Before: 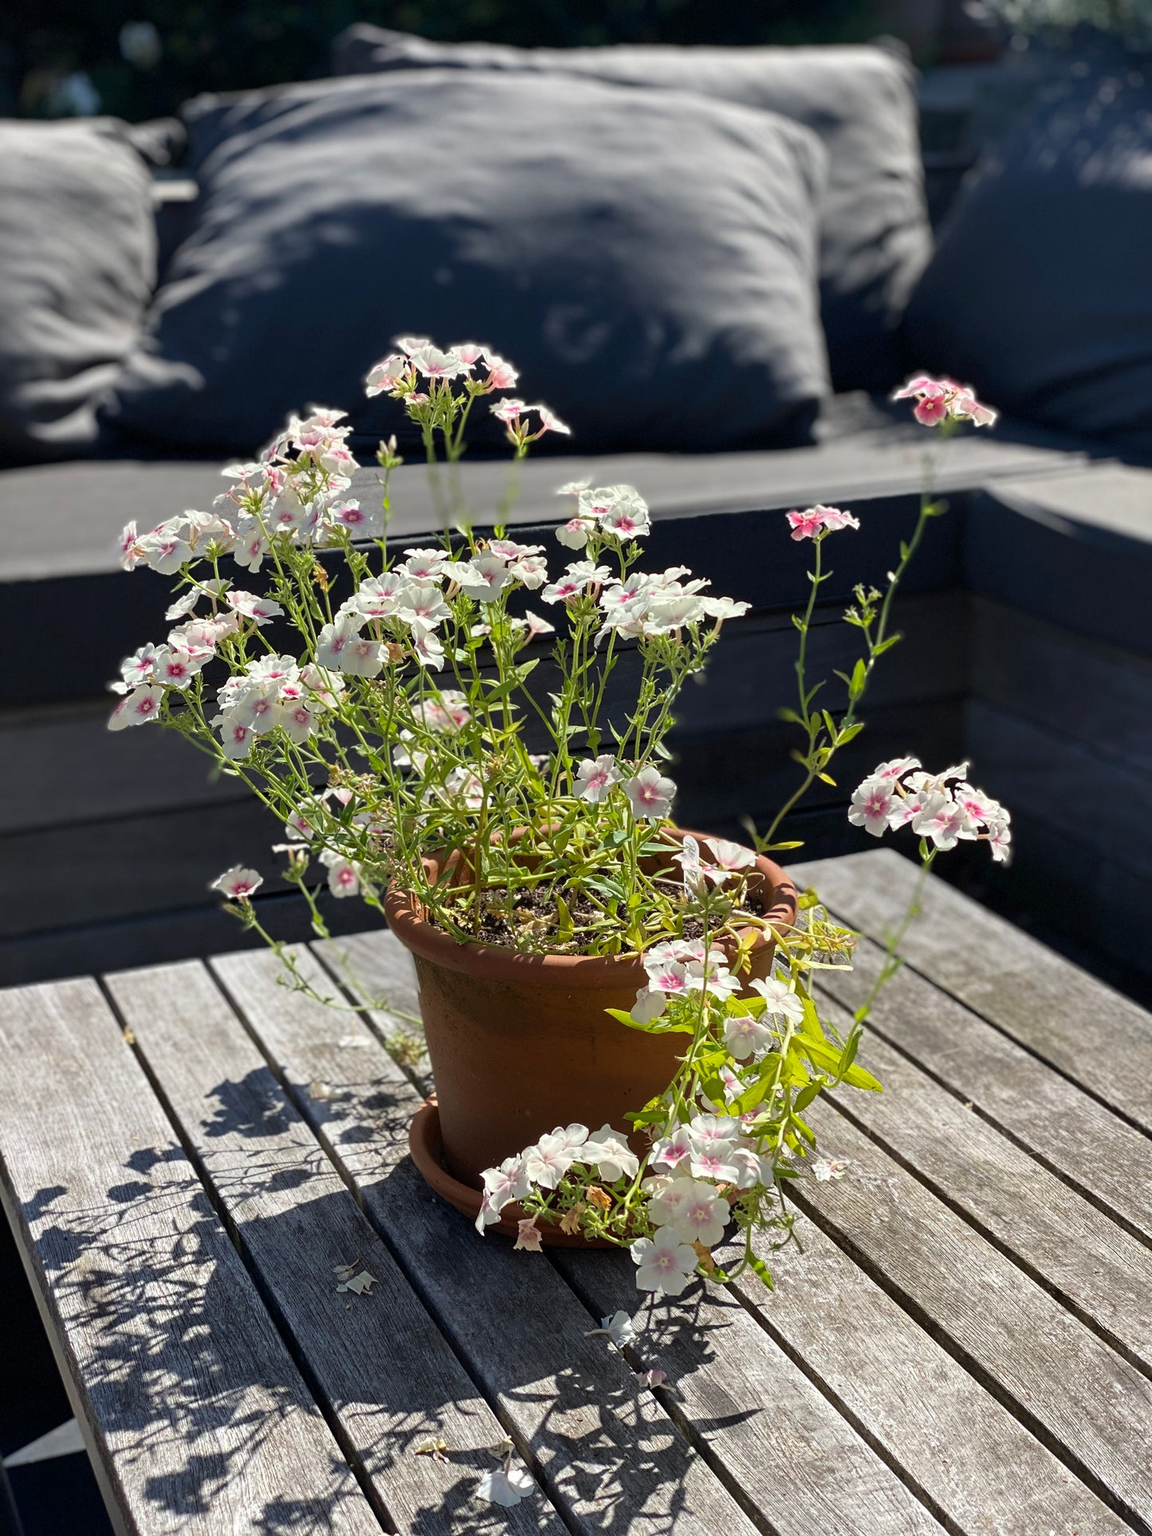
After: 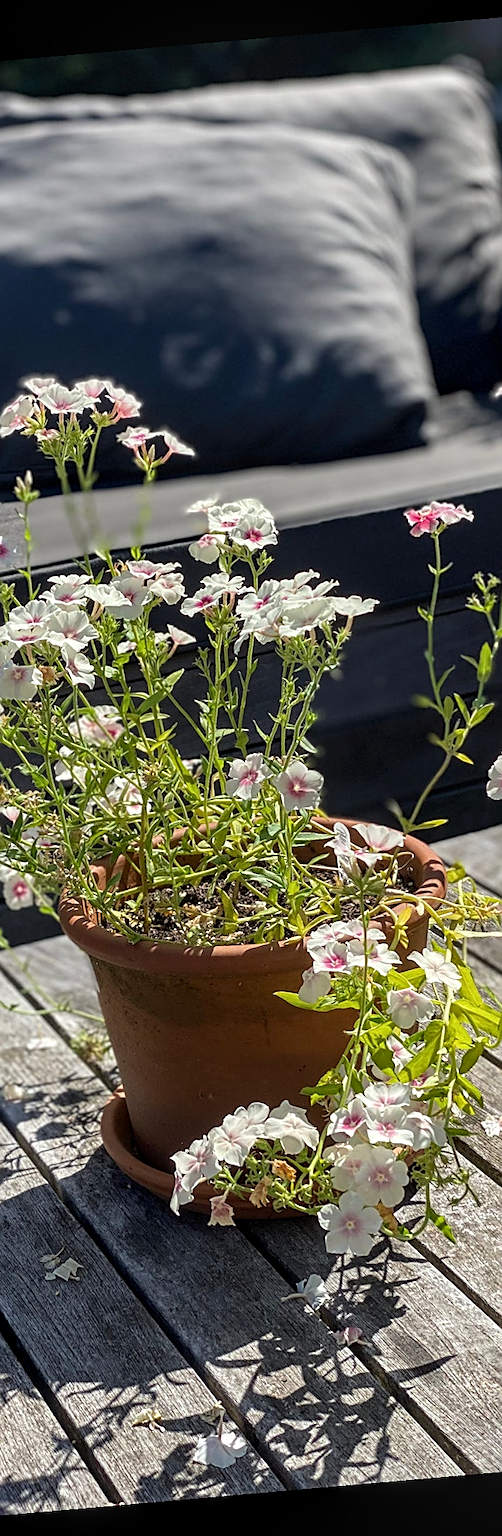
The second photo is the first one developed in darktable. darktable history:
exposure: exposure 0 EV, compensate highlight preservation false
sharpen: amount 0.55
rotate and perspective: rotation -4.98°, automatic cropping off
local contrast: detail 130%
crop: left 31.229%, right 27.105%
